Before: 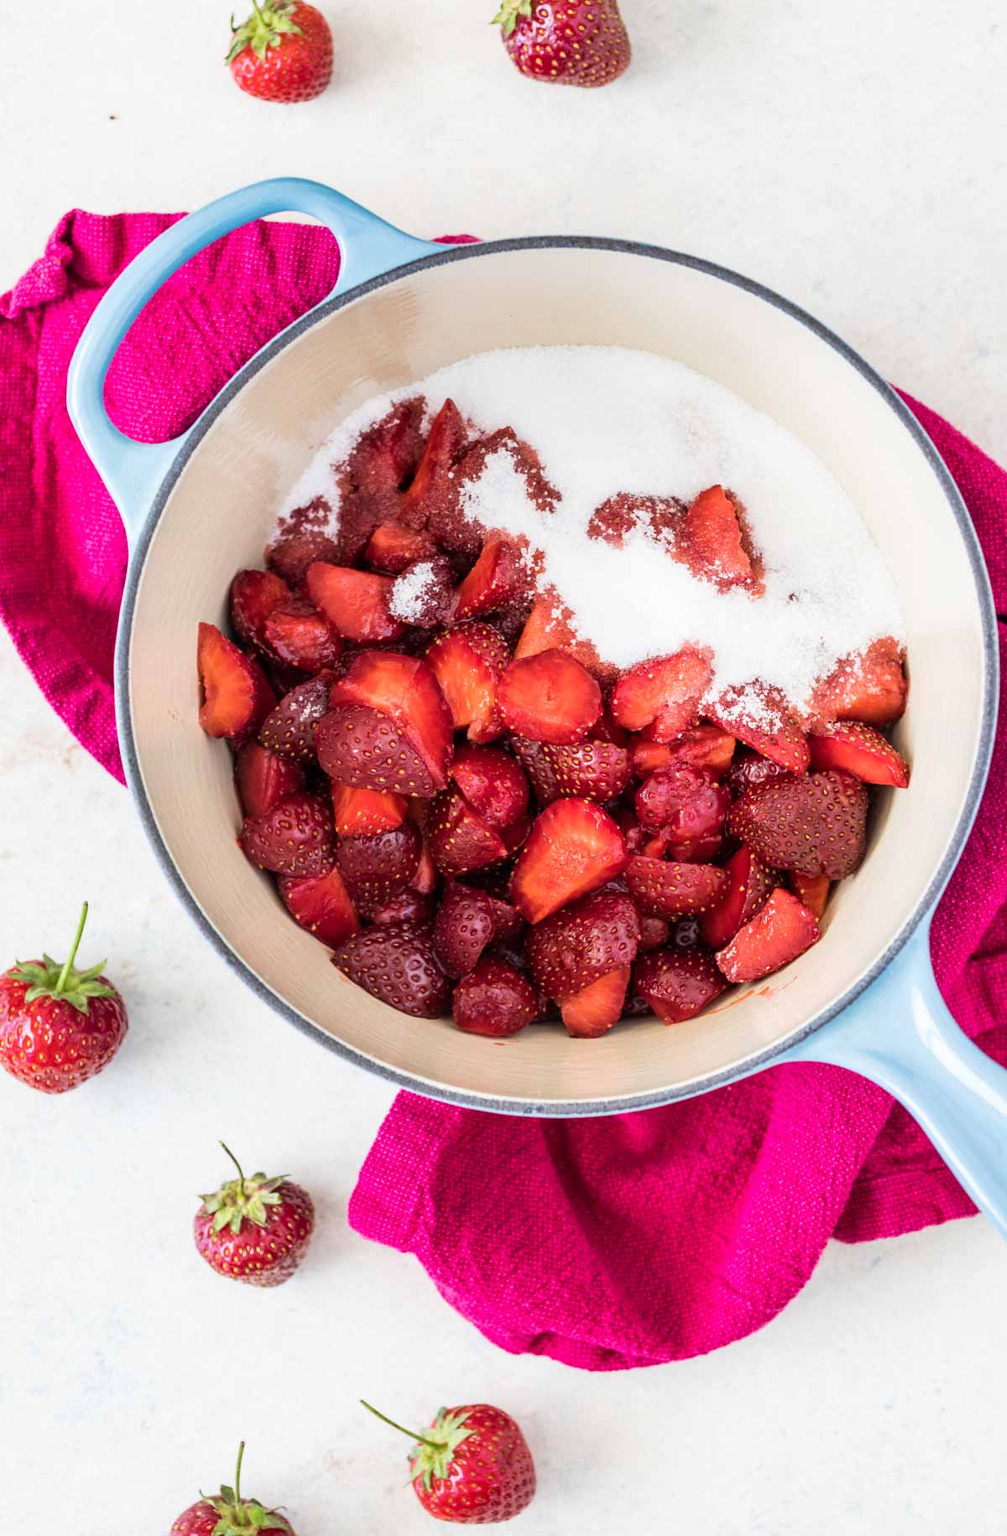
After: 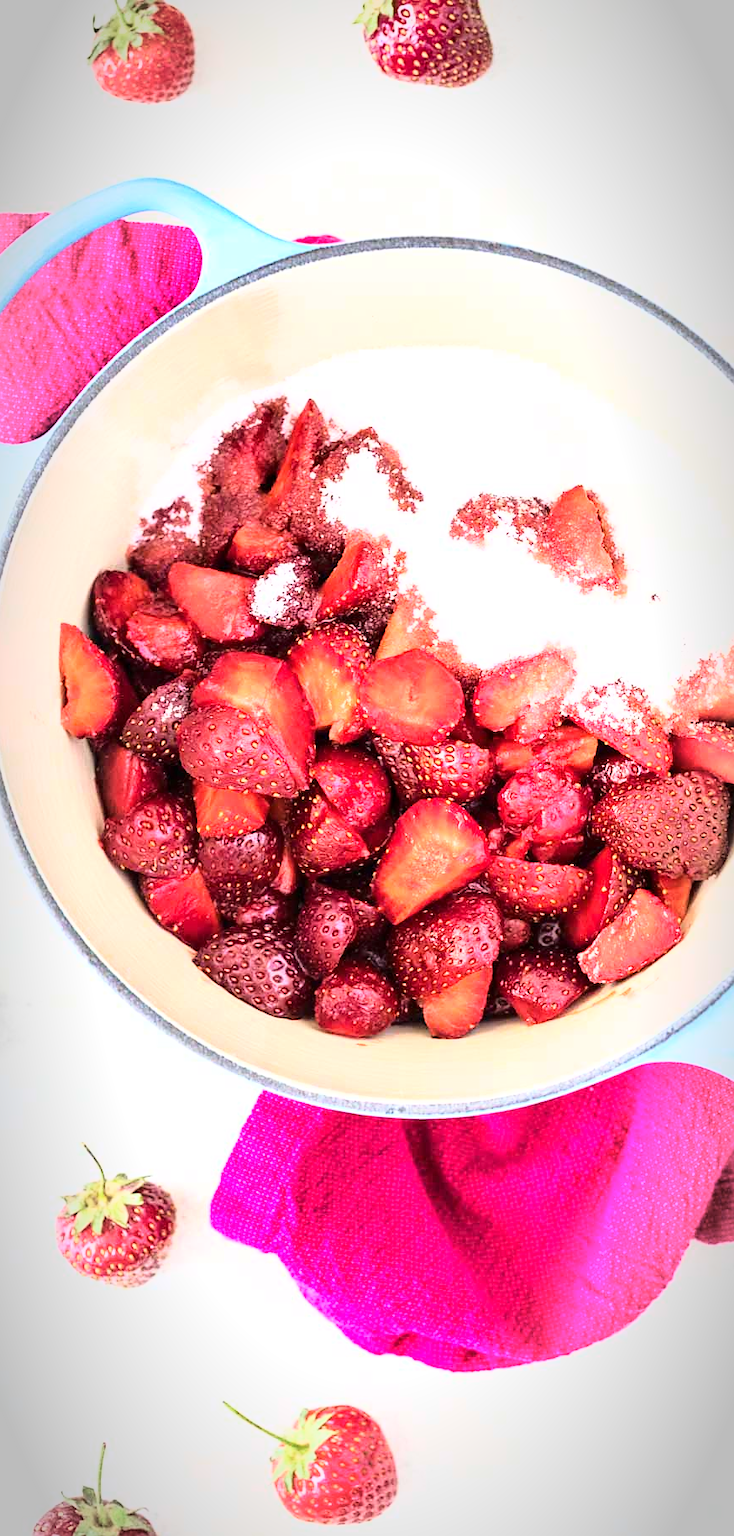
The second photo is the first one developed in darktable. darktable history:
exposure: exposure 0.609 EV, compensate highlight preservation false
shadows and highlights: radius 333.27, shadows 53.66, highlights -98.93, compress 94.23%, soften with gaussian
sharpen: radius 0.98, amount 0.606
base curve: curves: ch0 [(0, 0) (0.028, 0.03) (0.121, 0.232) (0.46, 0.748) (0.859, 0.968) (1, 1)]
crop: left 13.809%, right 13.267%
vignetting: automatic ratio true
